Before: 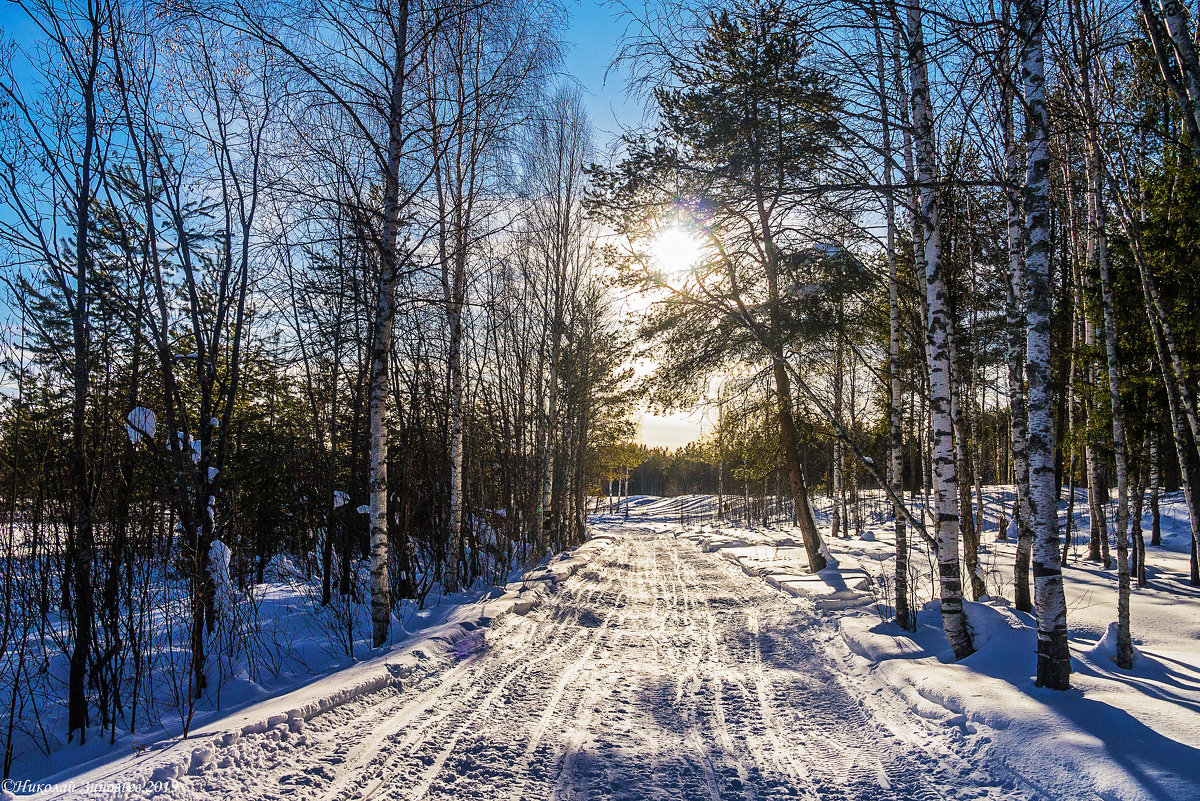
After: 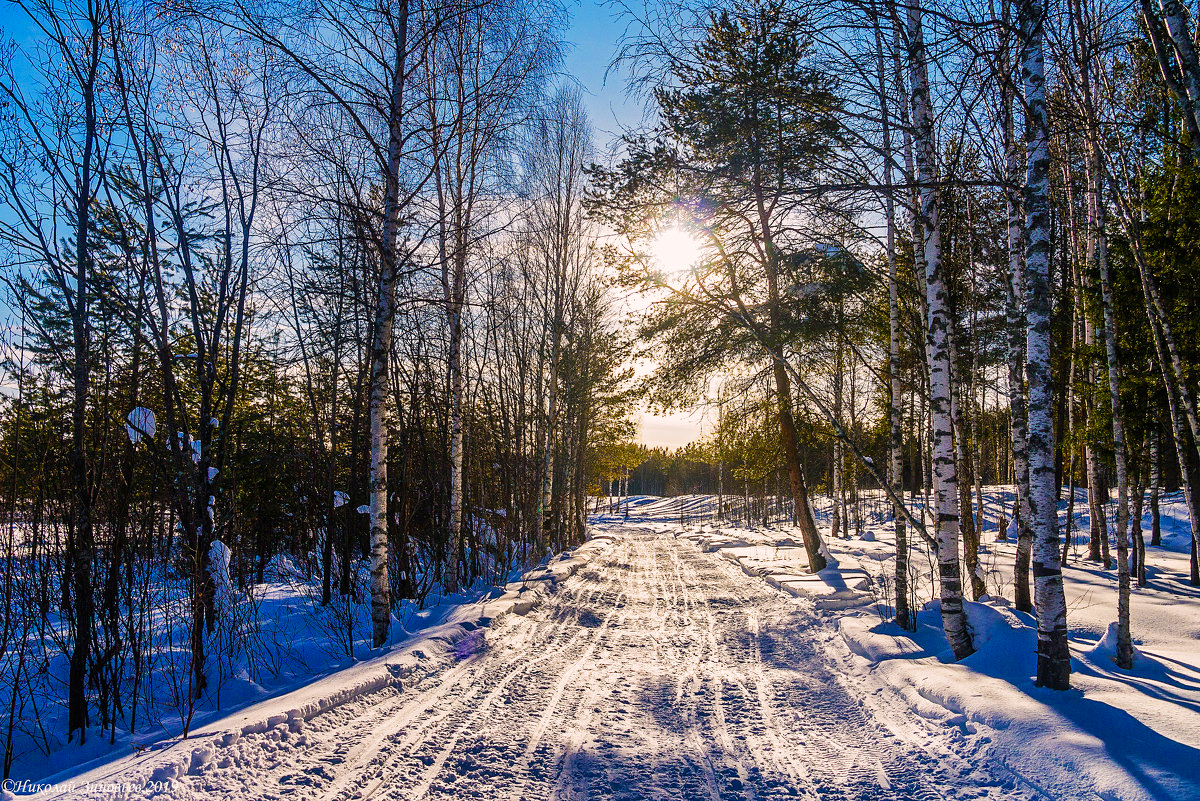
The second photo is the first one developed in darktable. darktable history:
color balance rgb: highlights gain › chroma 2.318%, highlights gain › hue 38.98°, linear chroma grading › global chroma 15.455%, perceptual saturation grading › global saturation 20%, perceptual saturation grading › highlights -49.387%, perceptual saturation grading › shadows 25.601%, global vibrance 9.227%
